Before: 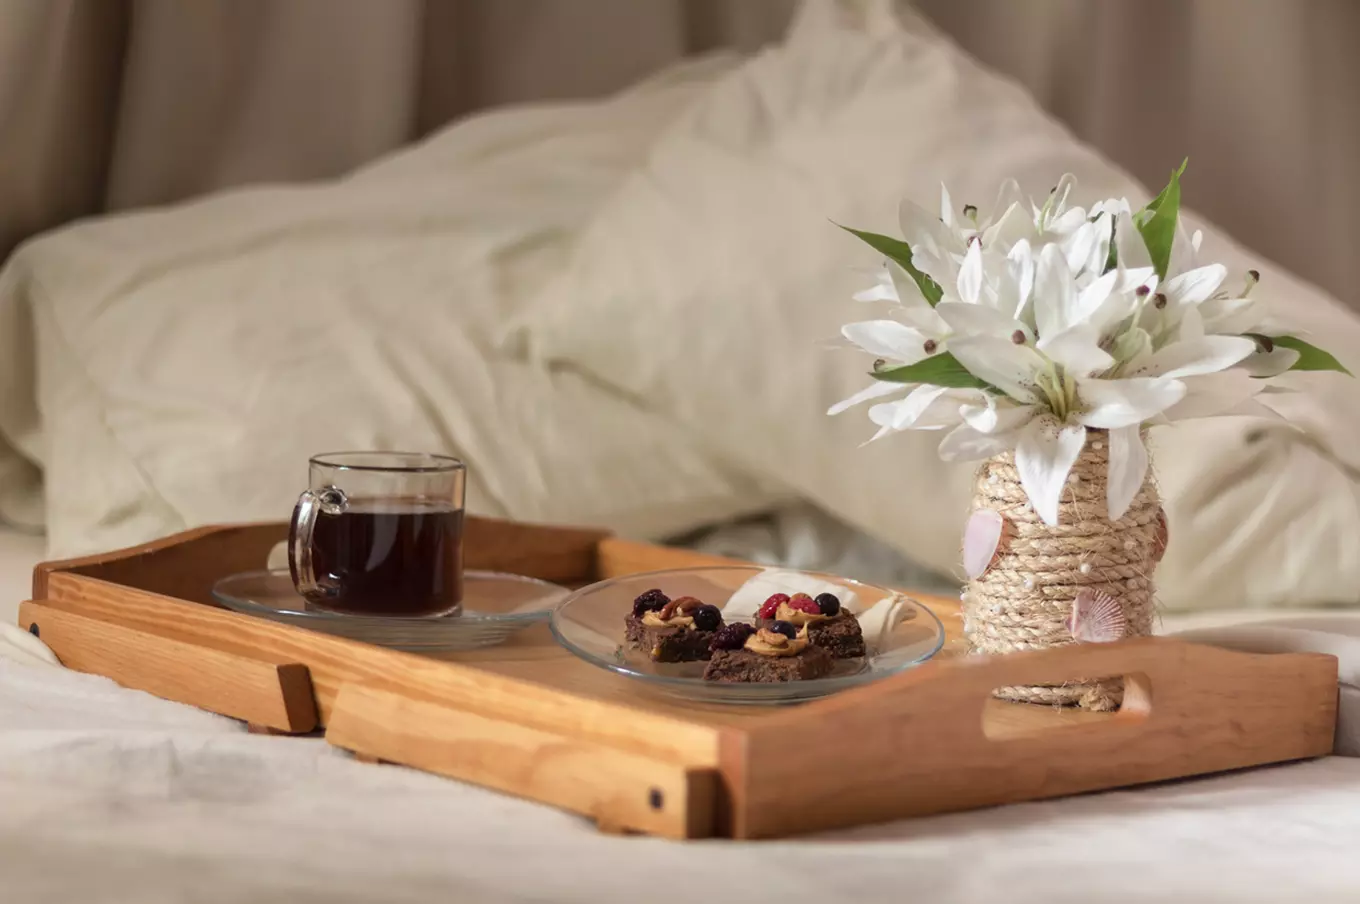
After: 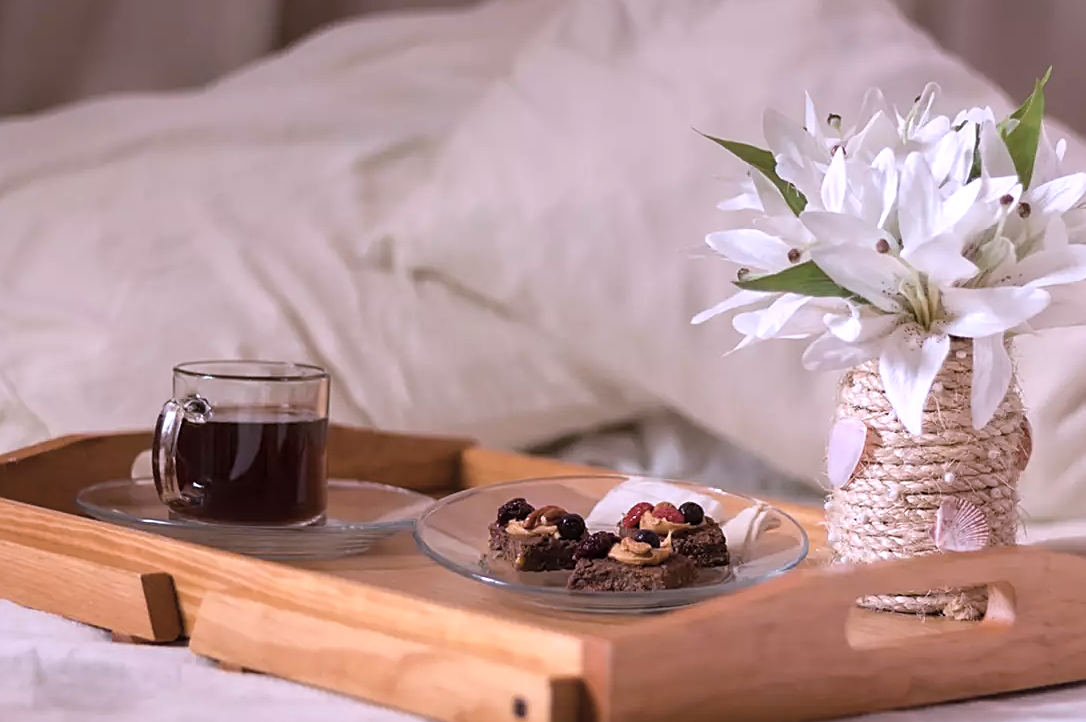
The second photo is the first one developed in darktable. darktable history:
color correction: highlights a* -12.64, highlights b* -18.1, saturation 0.7
color balance rgb: perceptual saturation grading › global saturation 20%, global vibrance 20%
crop and rotate: left 10.071%, top 10.071%, right 10.02%, bottom 10.02%
sharpen: on, module defaults
white balance: red 1.188, blue 1.11
